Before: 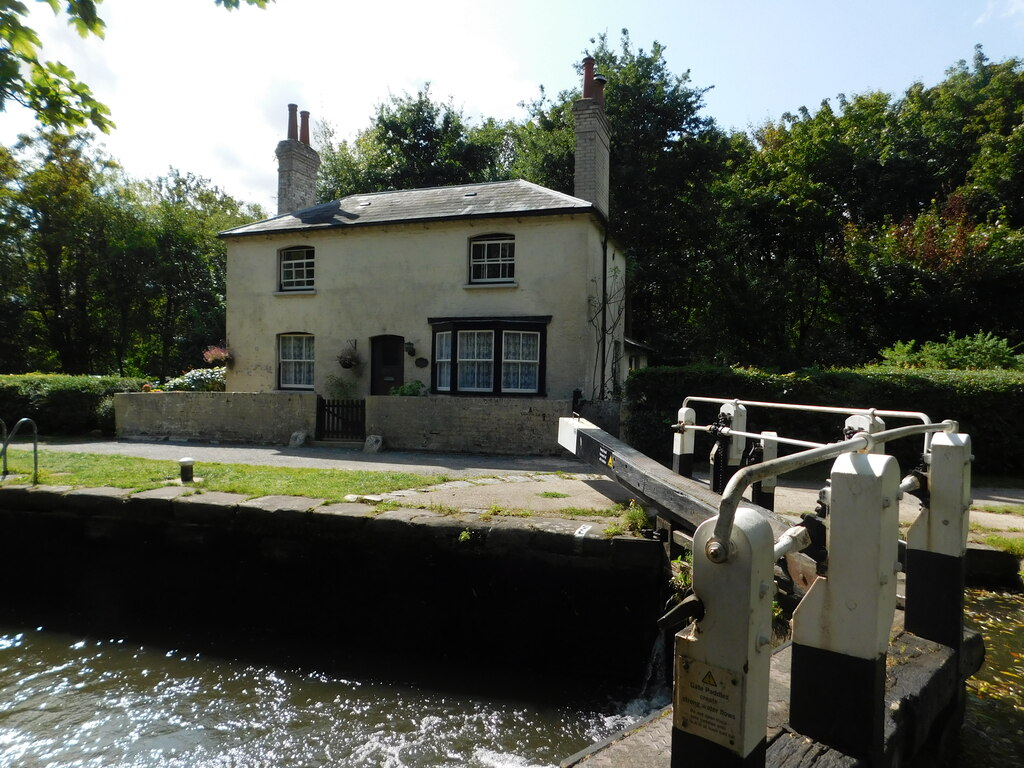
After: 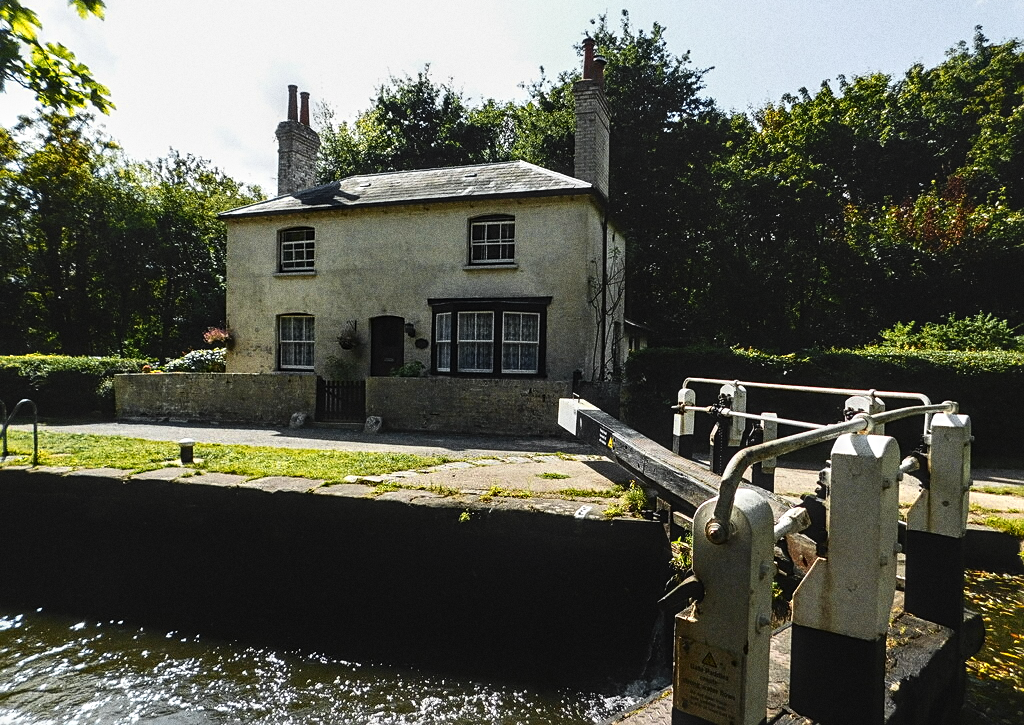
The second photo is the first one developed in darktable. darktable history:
color zones: curves: ch0 [(0, 0.511) (0.143, 0.531) (0.286, 0.56) (0.429, 0.5) (0.571, 0.5) (0.714, 0.5) (0.857, 0.5) (1, 0.5)]; ch1 [(0, 0.525) (0.143, 0.705) (0.286, 0.715) (0.429, 0.35) (0.571, 0.35) (0.714, 0.35) (0.857, 0.4) (1, 0.4)]; ch2 [(0, 0.572) (0.143, 0.512) (0.286, 0.473) (0.429, 0.45) (0.571, 0.5) (0.714, 0.5) (0.857, 0.518) (1, 0.518)]
sharpen: on, module defaults
local contrast: detail 140%
crop and rotate: top 2.479%, bottom 3.018%
exposure: black level correction -0.014, exposure -0.193 EV, compensate highlight preservation false
contrast brightness saturation: contrast 0.28
grain: coarseness 0.09 ISO, strength 40%
